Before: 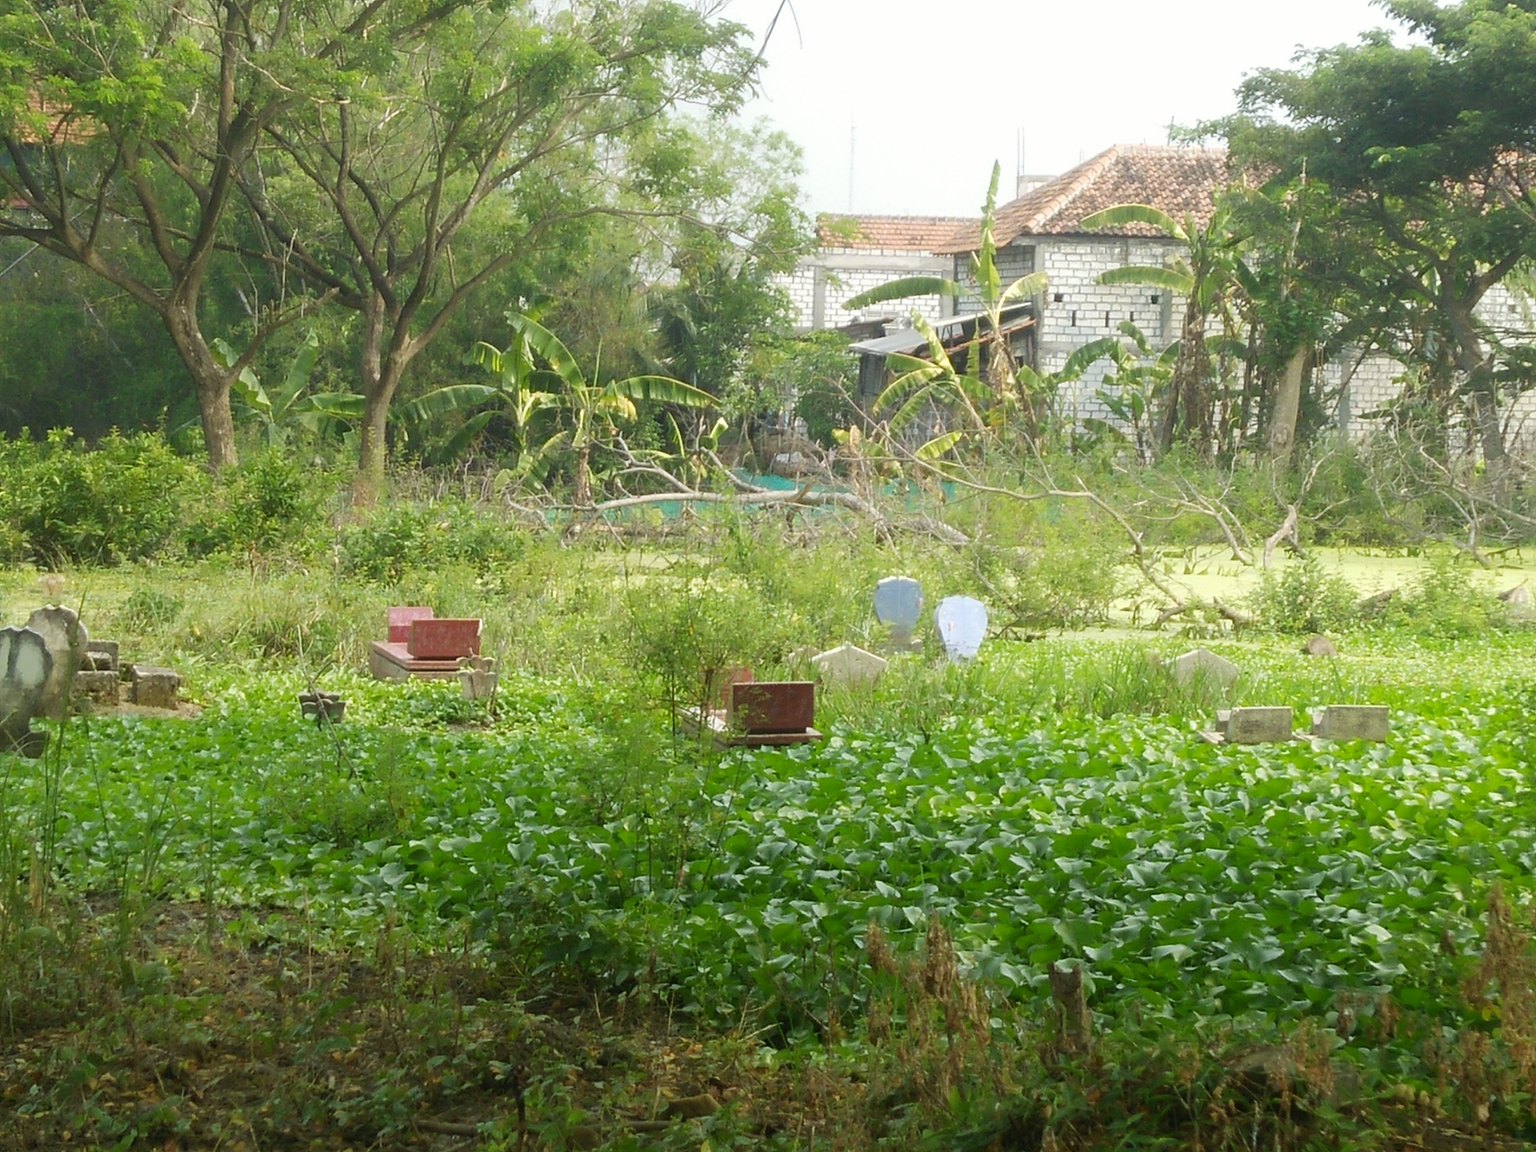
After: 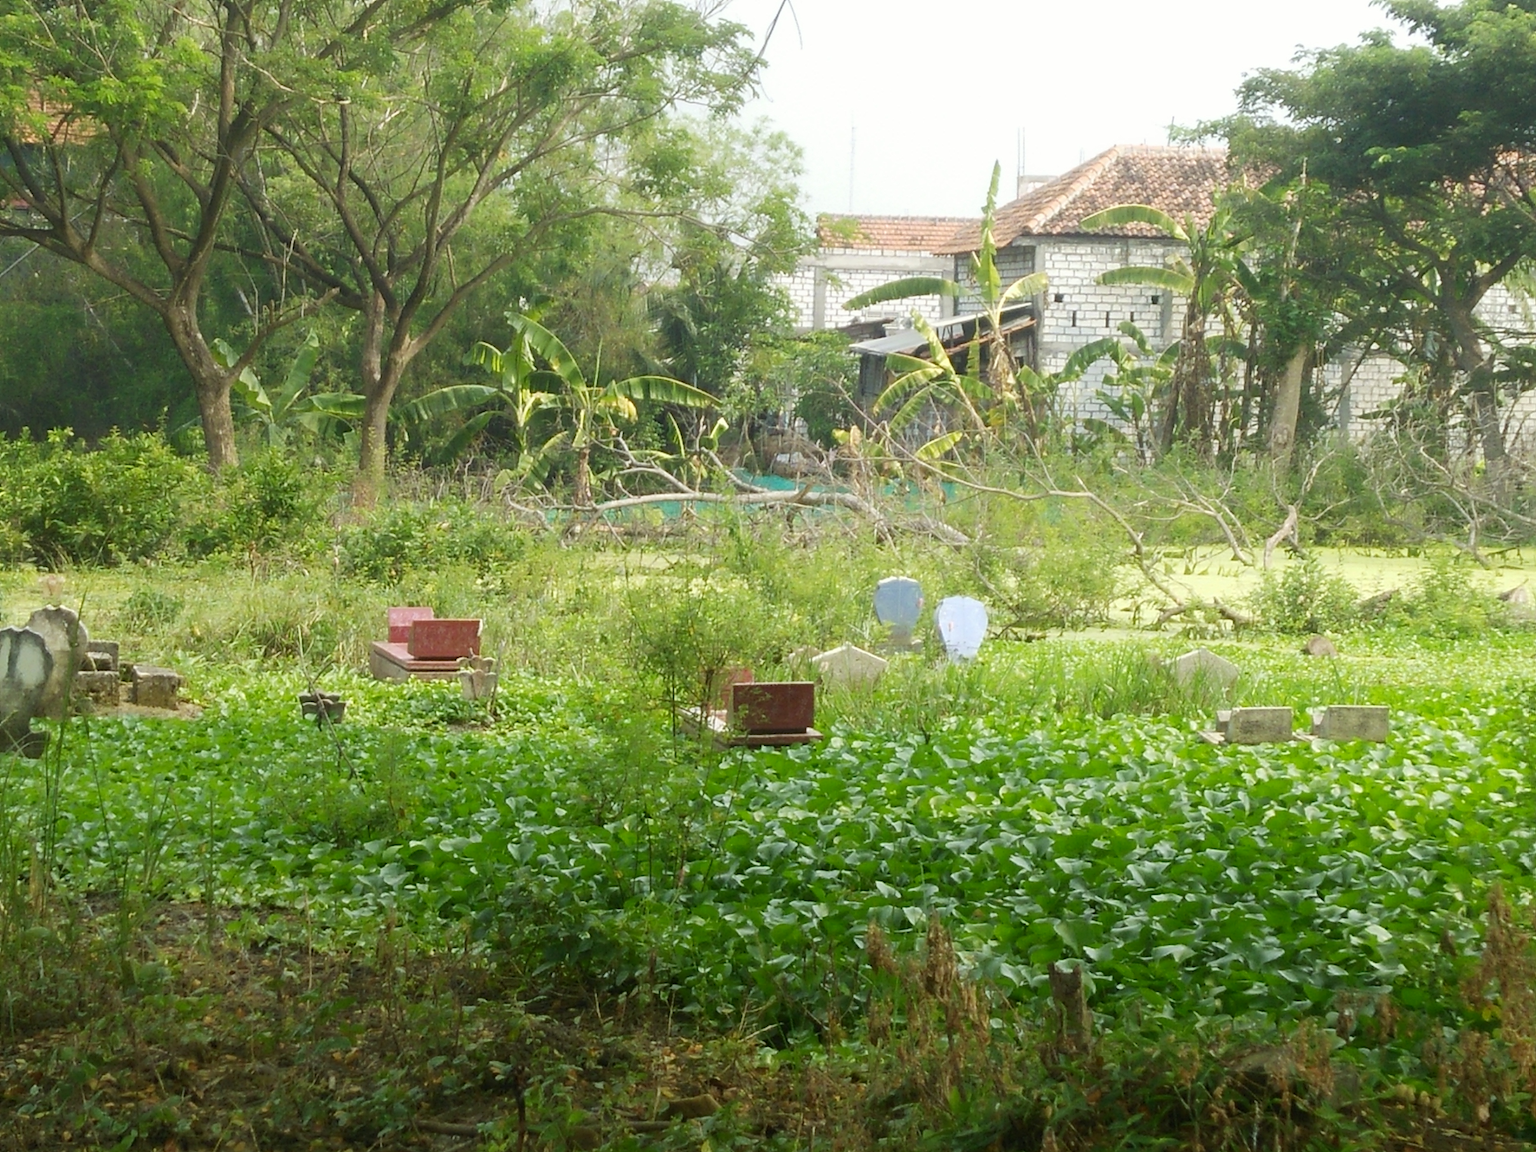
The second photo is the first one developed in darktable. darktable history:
contrast brightness saturation: contrast 0.078, saturation 0.016
